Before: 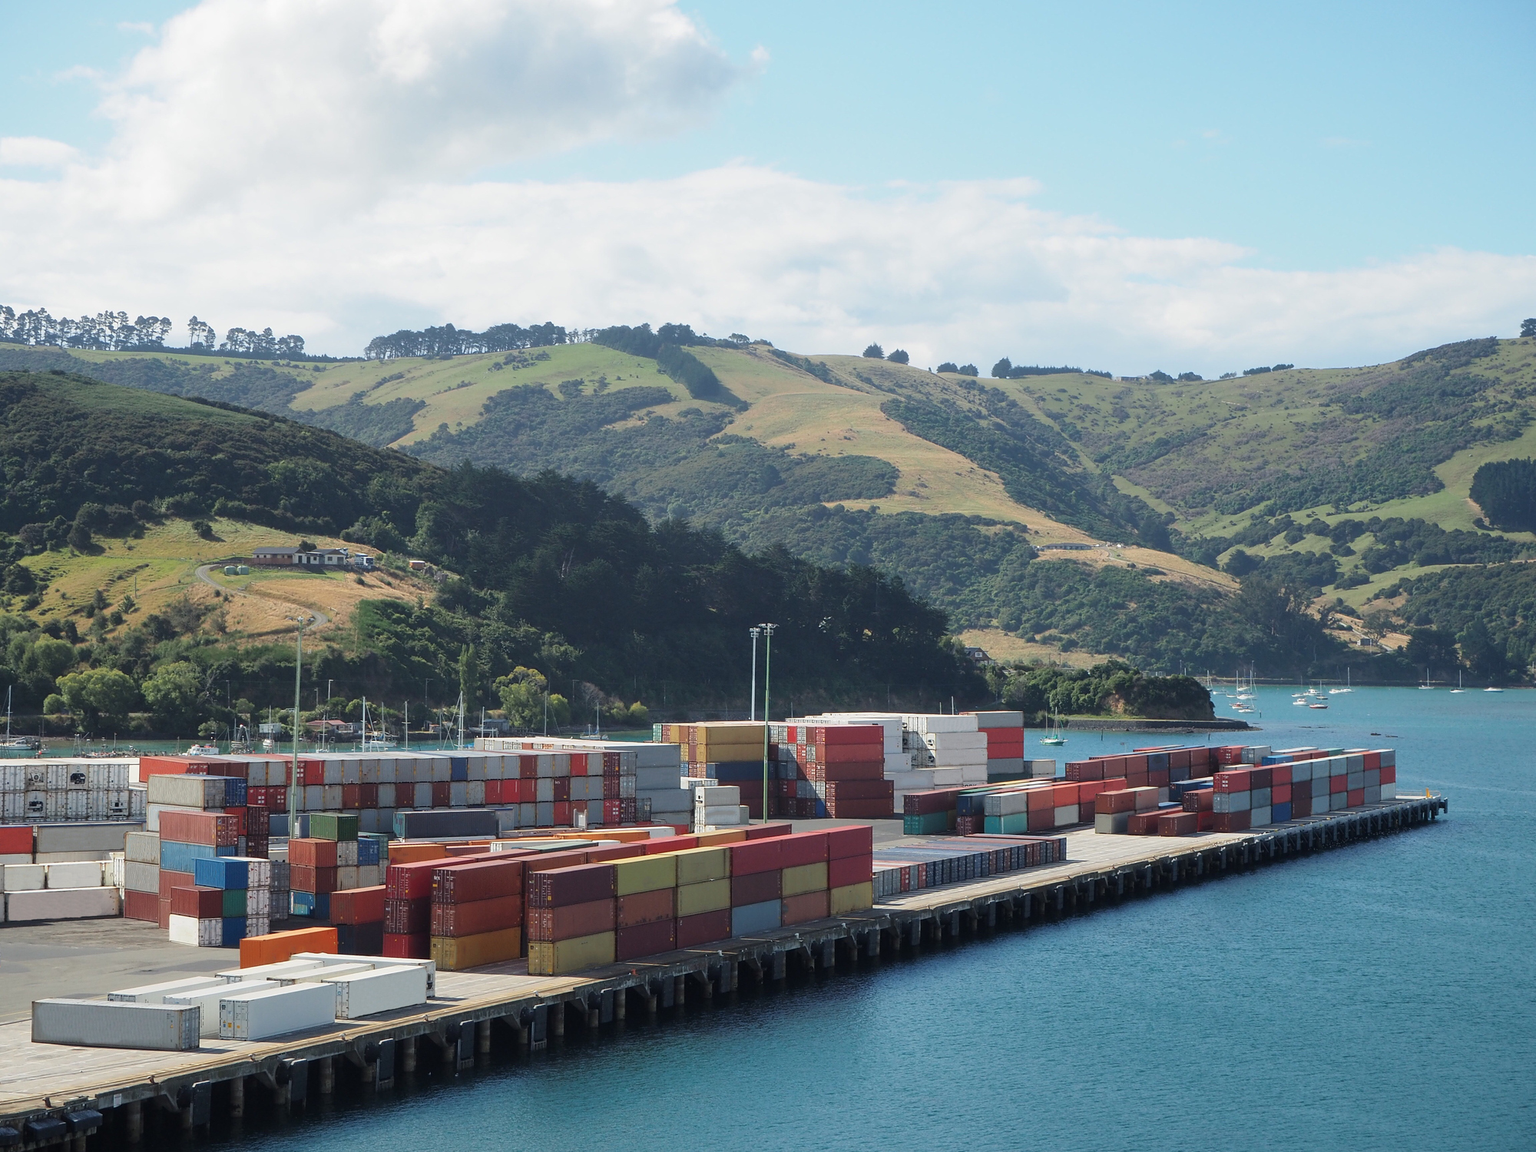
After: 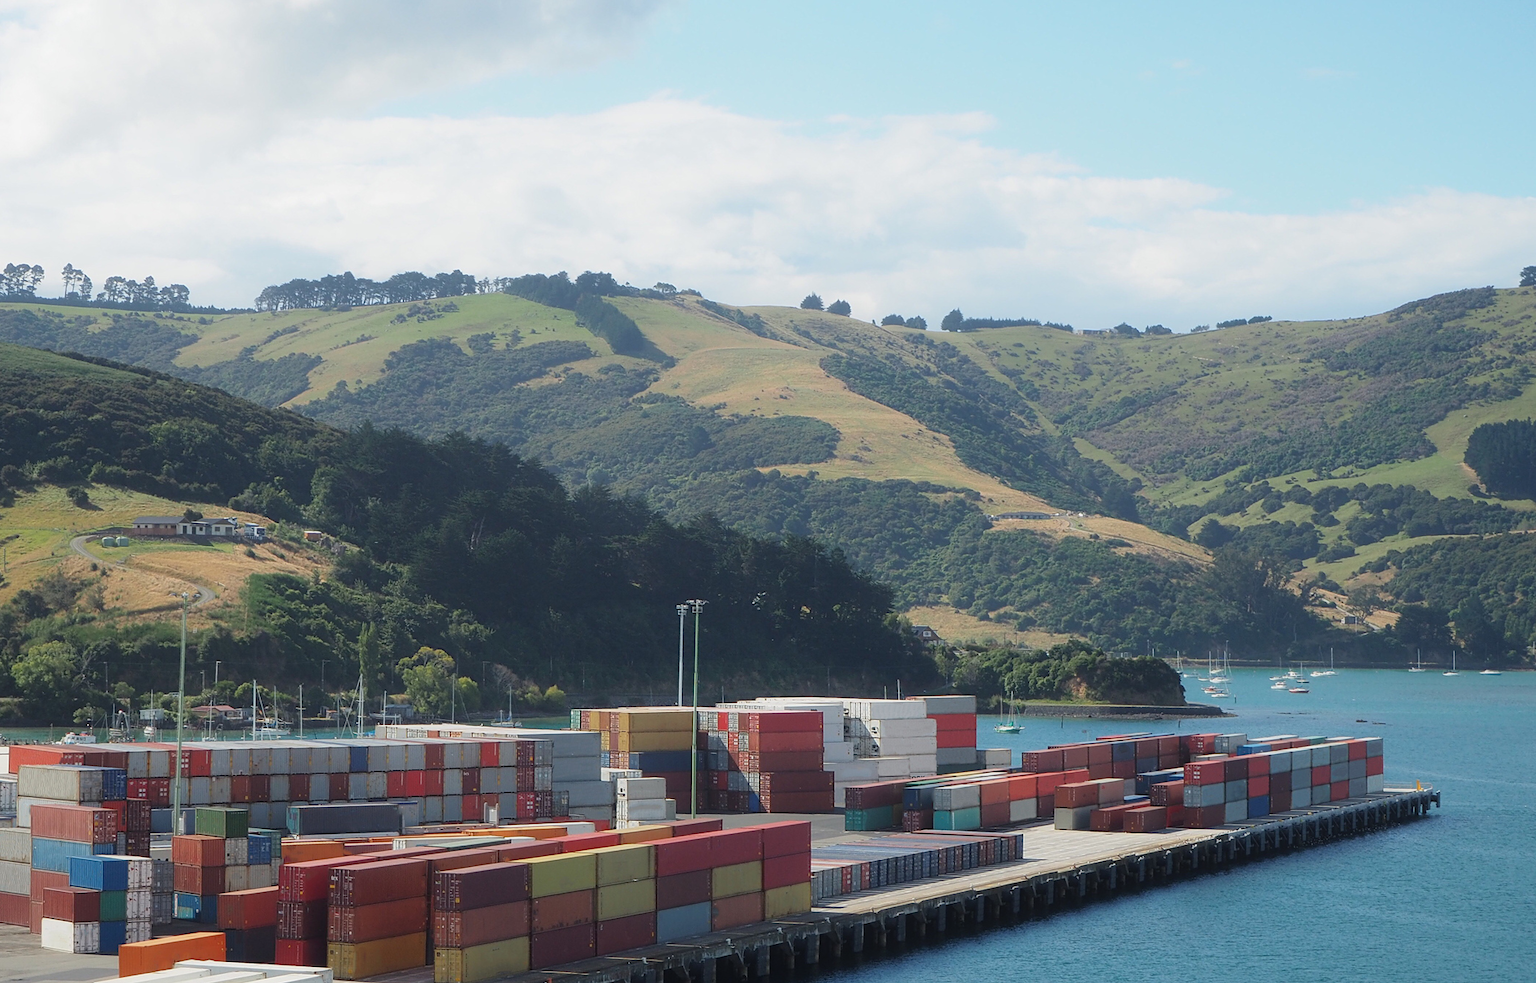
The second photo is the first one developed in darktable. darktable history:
contrast equalizer: y [[0.5, 0.488, 0.462, 0.461, 0.491, 0.5], [0.5 ×6], [0.5 ×6], [0 ×6], [0 ×6]]
crop: left 8.551%, top 6.595%, bottom 15.208%
